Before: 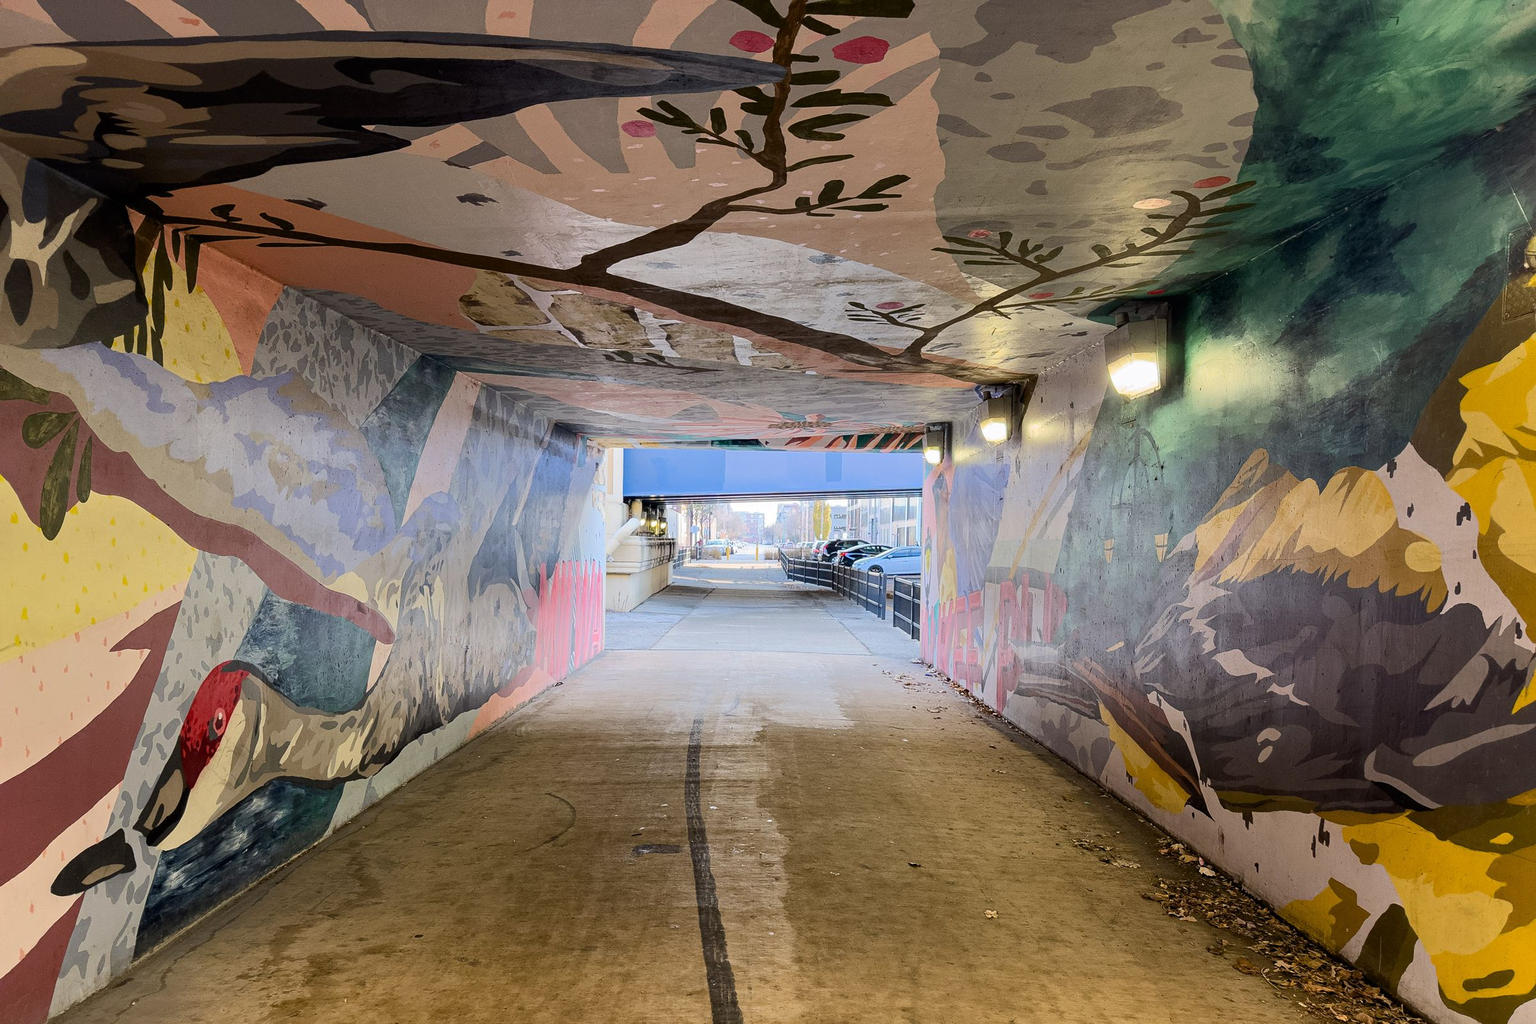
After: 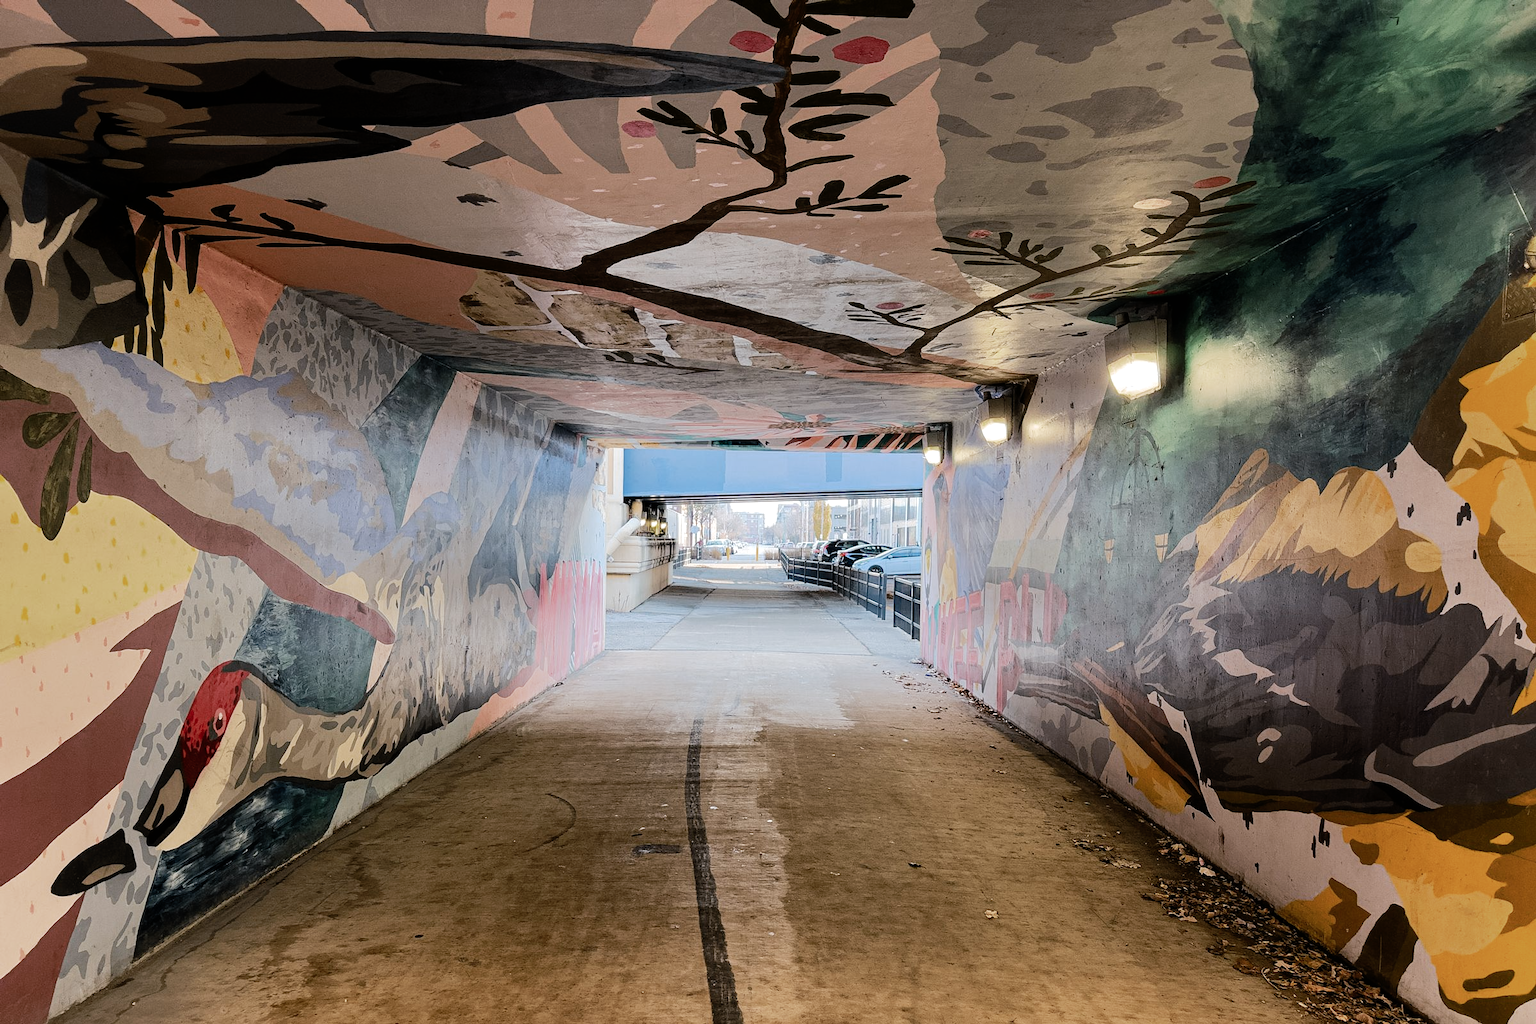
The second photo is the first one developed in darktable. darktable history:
tone curve: curves: ch0 [(0, 0) (0.003, 0.003) (0.011, 0.003) (0.025, 0.007) (0.044, 0.014) (0.069, 0.02) (0.1, 0.03) (0.136, 0.054) (0.177, 0.099) (0.224, 0.156) (0.277, 0.227) (0.335, 0.302) (0.399, 0.375) (0.468, 0.456) (0.543, 0.54) (0.623, 0.625) (0.709, 0.717) (0.801, 0.807) (0.898, 0.895) (1, 1)], preserve colors none
color look up table: target L [86.64, 76.78, 74, 78.98, 75.6, 57.21, 68.4, 58.18, 60.34, 53, 44.1, 28.72, 21.18, 16.82, 201.64, 105.77, 76.41, 81.04, 68.89, 62.48, 65.93, 53.69, 62.33, 47.19, 48.06, 43.67, 34.46, 29.96, 15.08, 84.56, 78.16, 76.74, 74.85, 66.45, 58.65, 54.27, 45.38, 53.47, 45.77, 36.15, 27.3, 32.89, 15.47, 0.592, 86.84, 72.88, 63.25, 58.81, 37.32], target a [-11.7, -12.57, -18.77, -46.87, 1.337, -47.47, -0.24, -43.86, -20.73, -18.08, -2.703, -22.64, -14.18, -0.261, 0, 0.001, -6.424, 3.246, 13.44, 18.23, 21.61, 30.31, 20.2, 48.92, 52.86, 48.85, 33.89, 24.62, 17.07, -0.134, 12.58, 7.019, 21.09, 35.81, 37.61, 43.72, 12.68, 41.32, -1.455, -0.158, 26.32, 17.92, 8.091, -0.371, -14.36, -23.53, -37.49, -2.824, -7.781], target b [12.88, 52.13, 47.21, -6.088, 54.96, 40.99, 7.167, 21.74, 21.21, 40.4, 30.57, 20.81, 3.115, 18.62, -0.001, -0.004, 40.45, 20.94, 19.74, 49.74, 10.15, 44.8, 35.43, 11.97, 12.99, 35.54, 15.37, 26.66, 19.53, 0.496, -6.185, -14.43, -25.07, -23.1, 0.134, -22.64, -14.36, -47.97, -45.76, 0.583, -1.864, -56.23, -15.83, 0.885, -10.76, -26.4, -3.328, -13.16, -21.61], num patches 49
